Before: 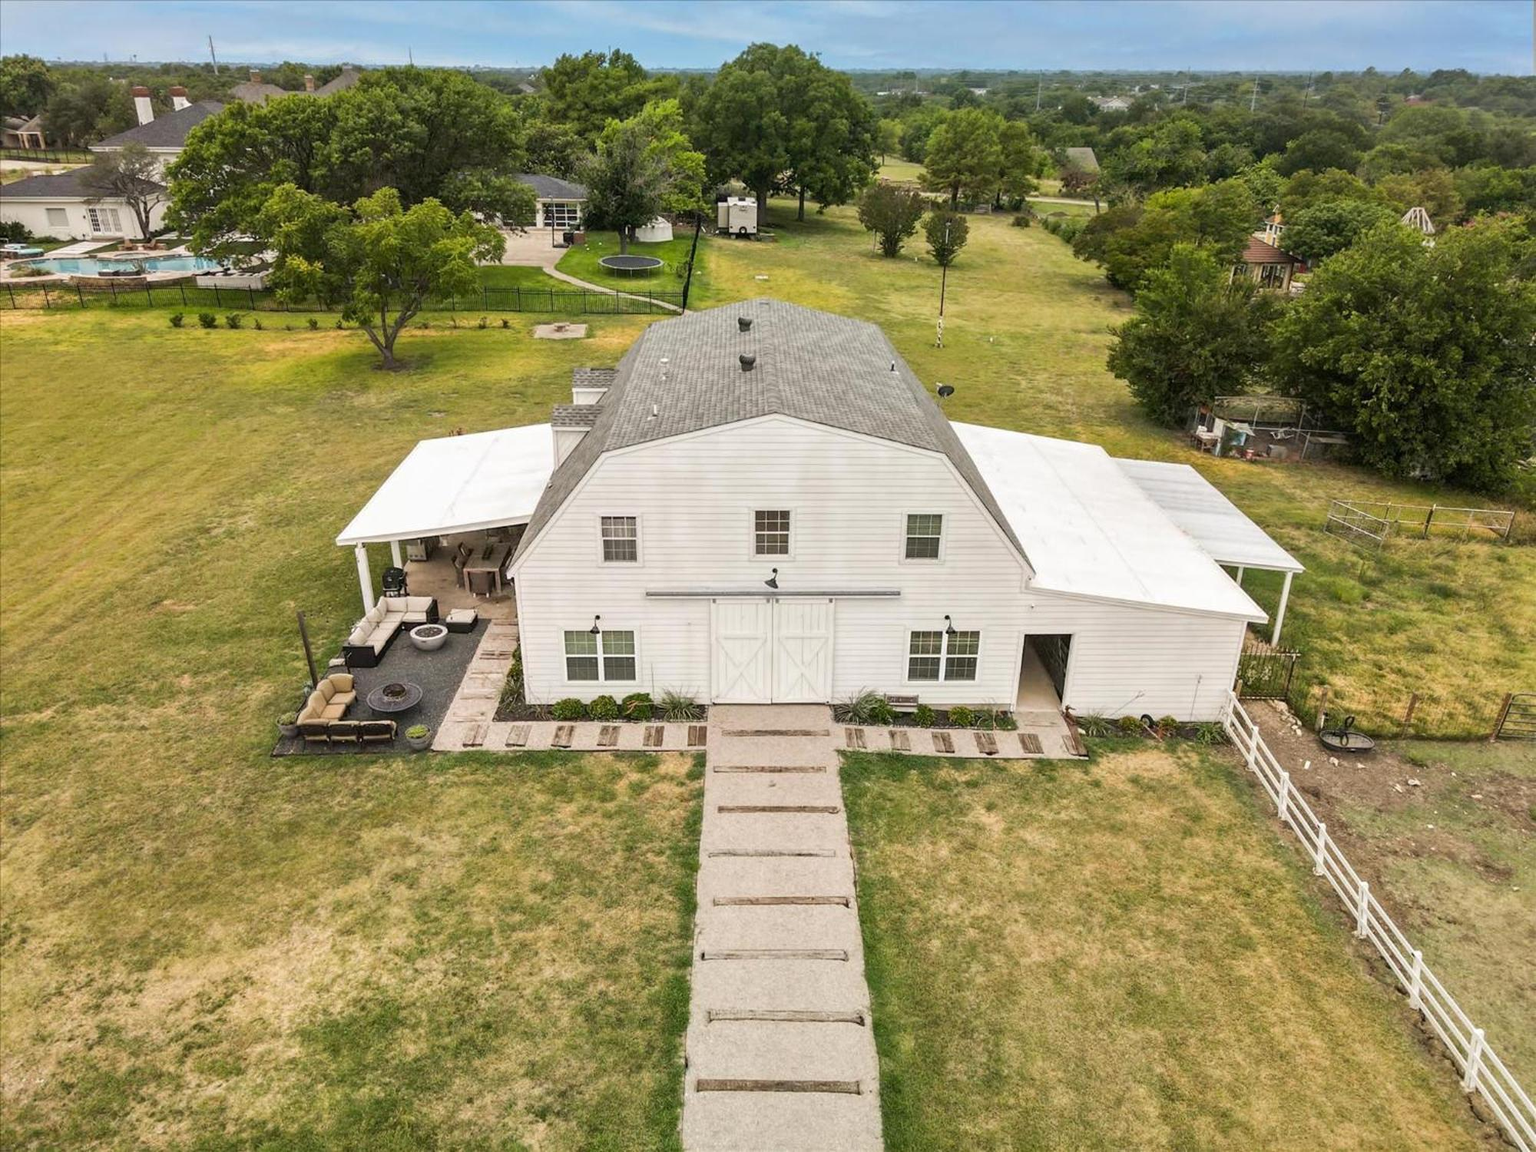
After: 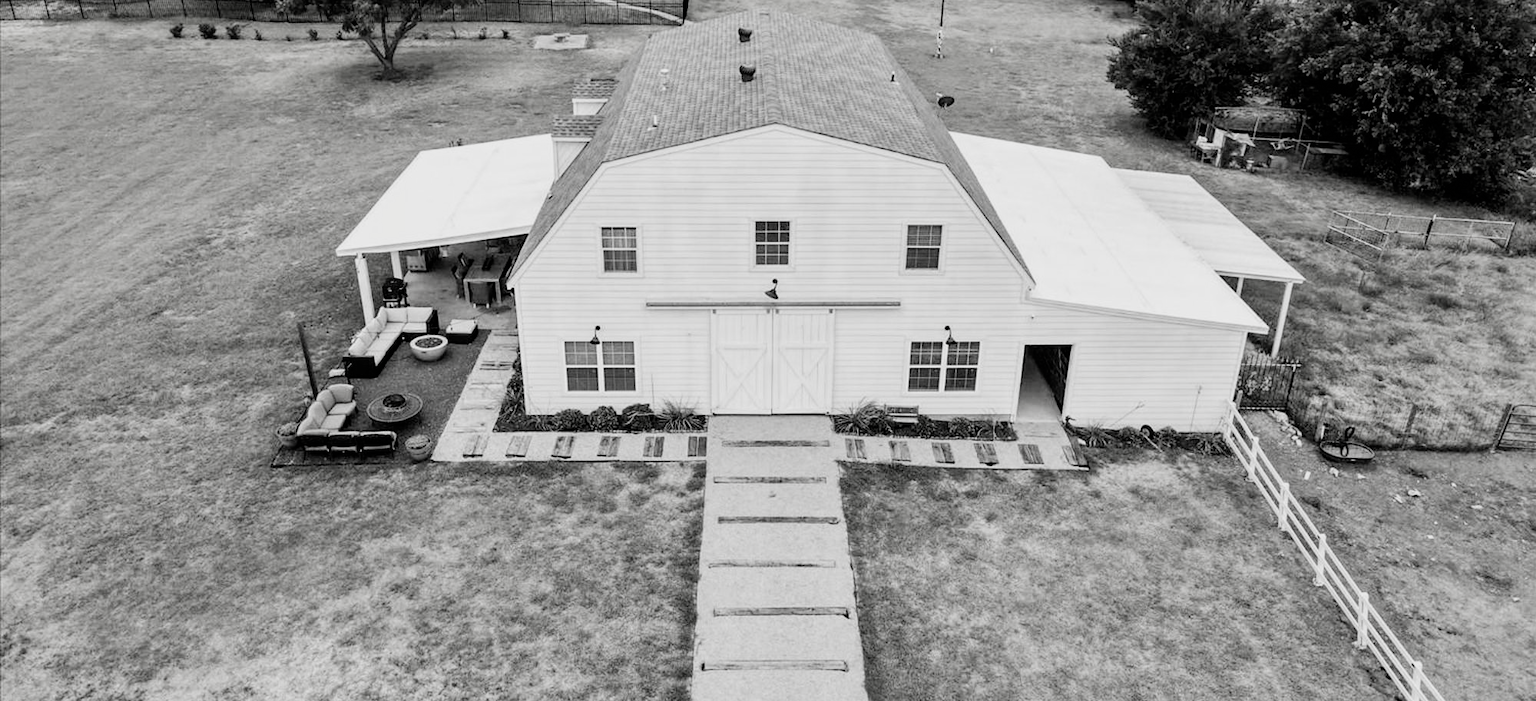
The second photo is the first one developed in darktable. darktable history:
color calibration: illuminant same as pipeline (D50), adaptation XYZ, x 0.346, y 0.358, temperature 5014.44 K
crop and rotate: top 25.168%, bottom 13.935%
filmic rgb: black relative exposure -5.03 EV, white relative exposure 3.52 EV, hardness 3.17, contrast 1.298, highlights saturation mix -49.2%, preserve chrominance no, color science v4 (2020), iterations of high-quality reconstruction 0, contrast in shadows soft
